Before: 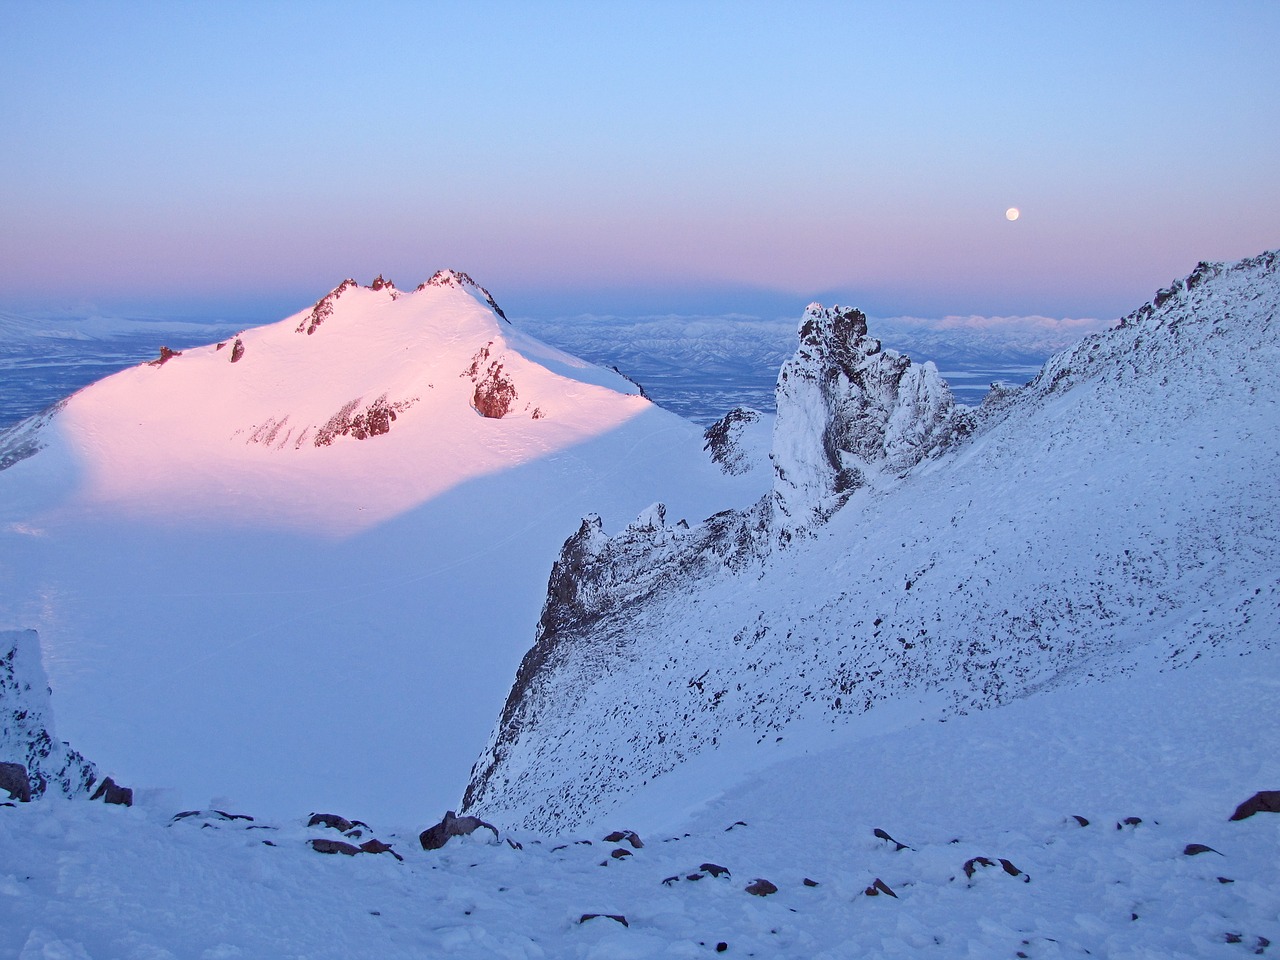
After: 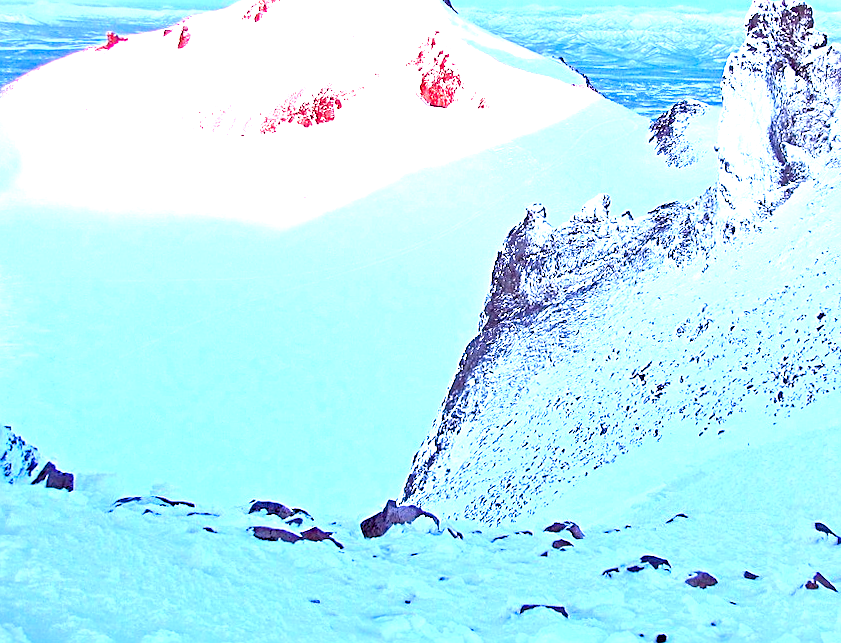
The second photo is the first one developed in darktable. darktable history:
crop and rotate: angle -0.671°, left 3.618%, top 31.94%, right 29.603%
color zones: curves: ch0 [(0.224, 0.526) (0.75, 0.5)]; ch1 [(0.055, 0.526) (0.224, 0.761) (0.377, 0.526) (0.75, 0.5)]
color balance rgb: shadows lift › chroma 0.836%, shadows lift › hue 114.21°, power › chroma 0.304%, power › hue 22.76°, perceptual saturation grading › global saturation 37.231%, perceptual saturation grading › shadows 35.612%
sharpen: on, module defaults
exposure: black level correction 0.002, exposure 1.999 EV, compensate exposure bias true, compensate highlight preservation false
